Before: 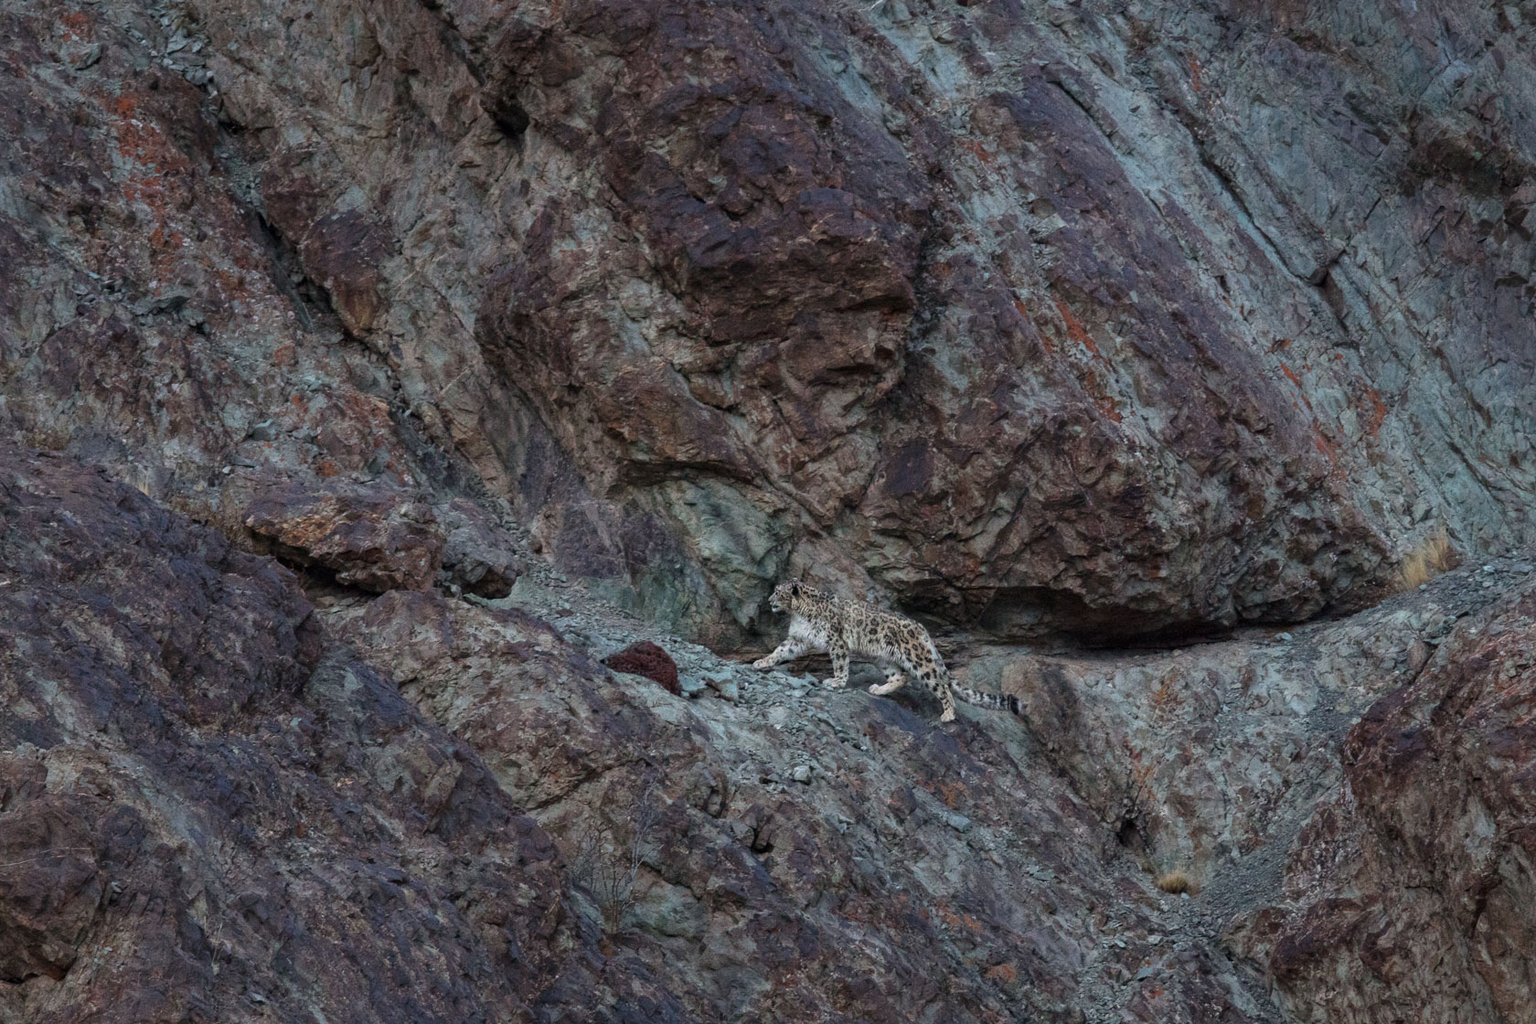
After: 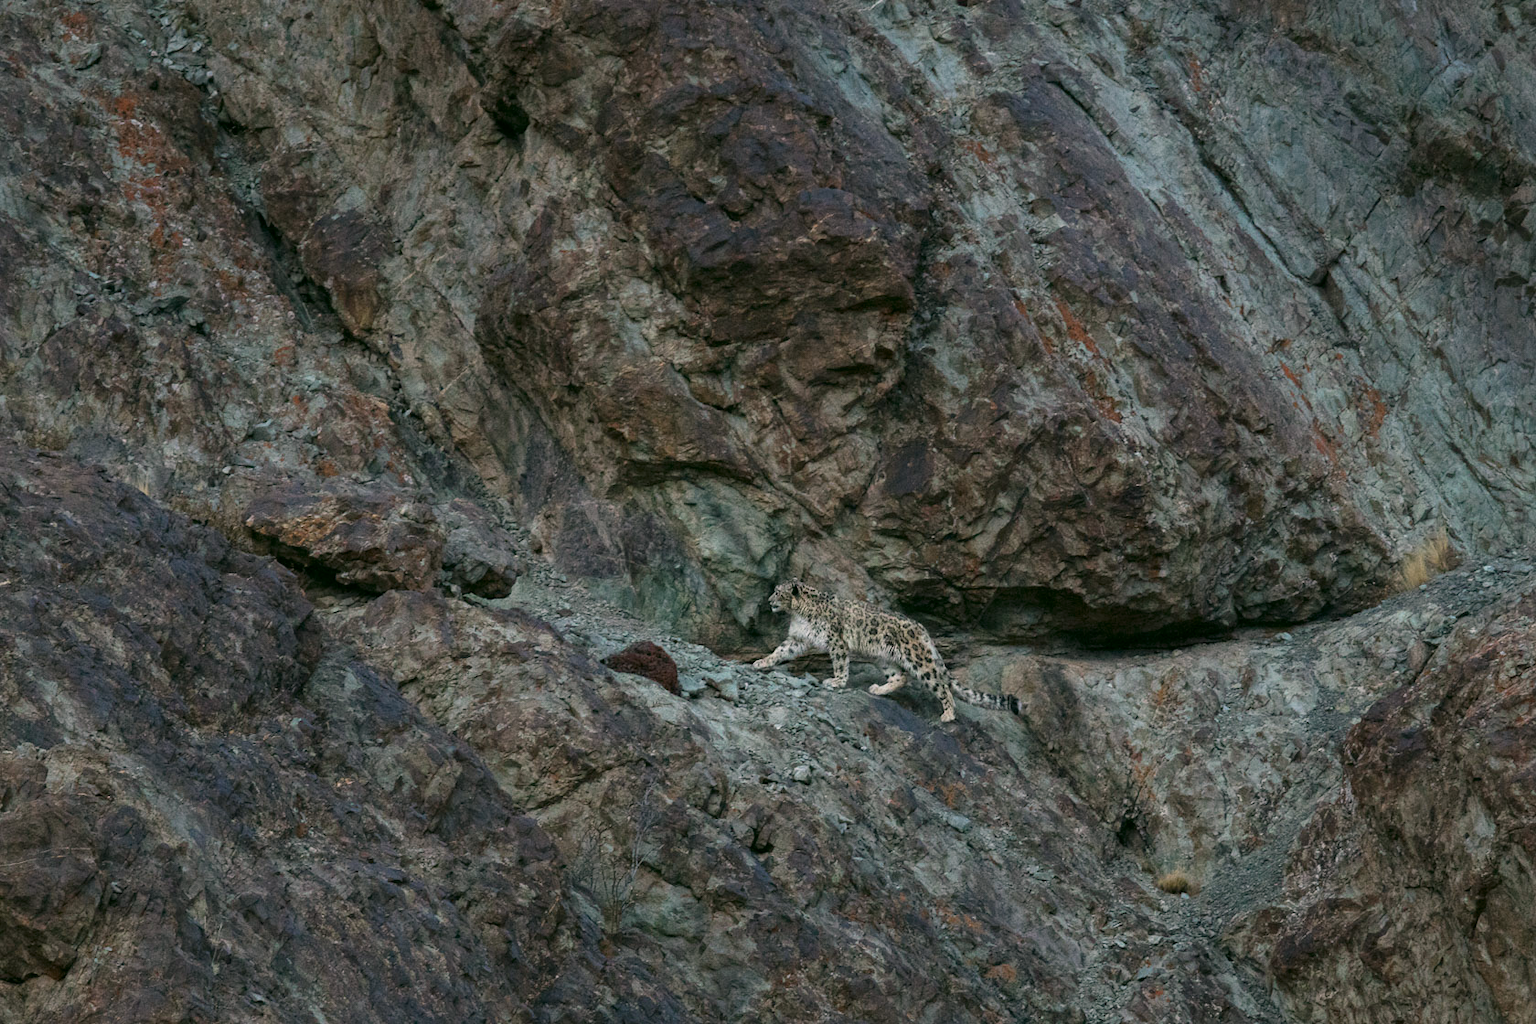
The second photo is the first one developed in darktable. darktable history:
color correction: highlights a* 4.54, highlights b* 4.92, shadows a* -7.34, shadows b* 4.74
